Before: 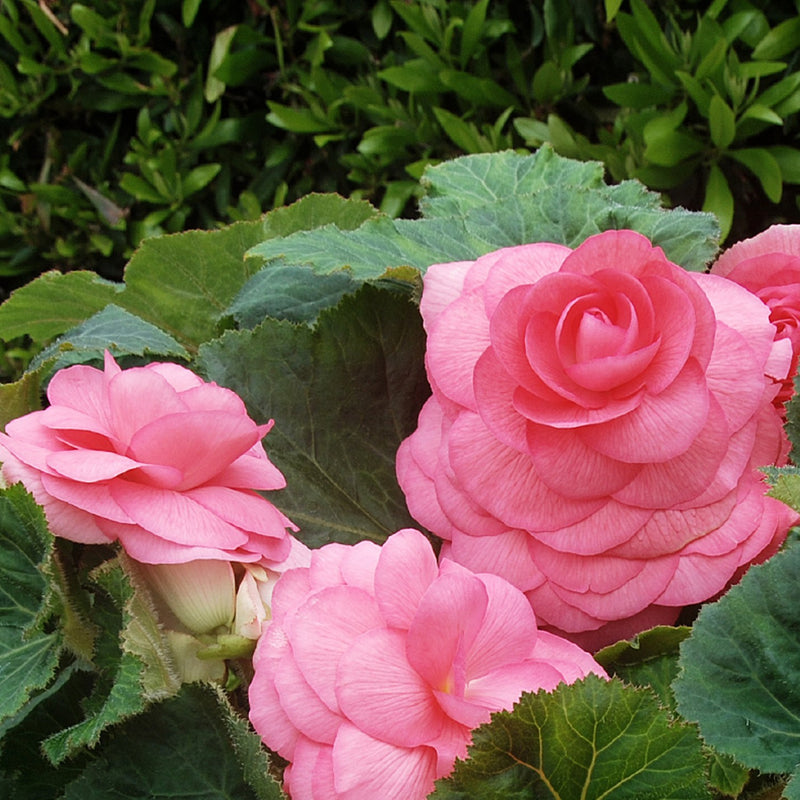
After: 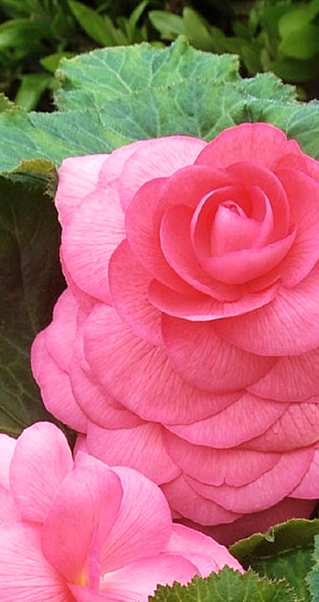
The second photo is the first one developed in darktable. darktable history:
velvia: strength 27%
crop: left 45.721%, top 13.393%, right 14.118%, bottom 10.01%
exposure: exposure 0.197 EV, compensate highlight preservation false
